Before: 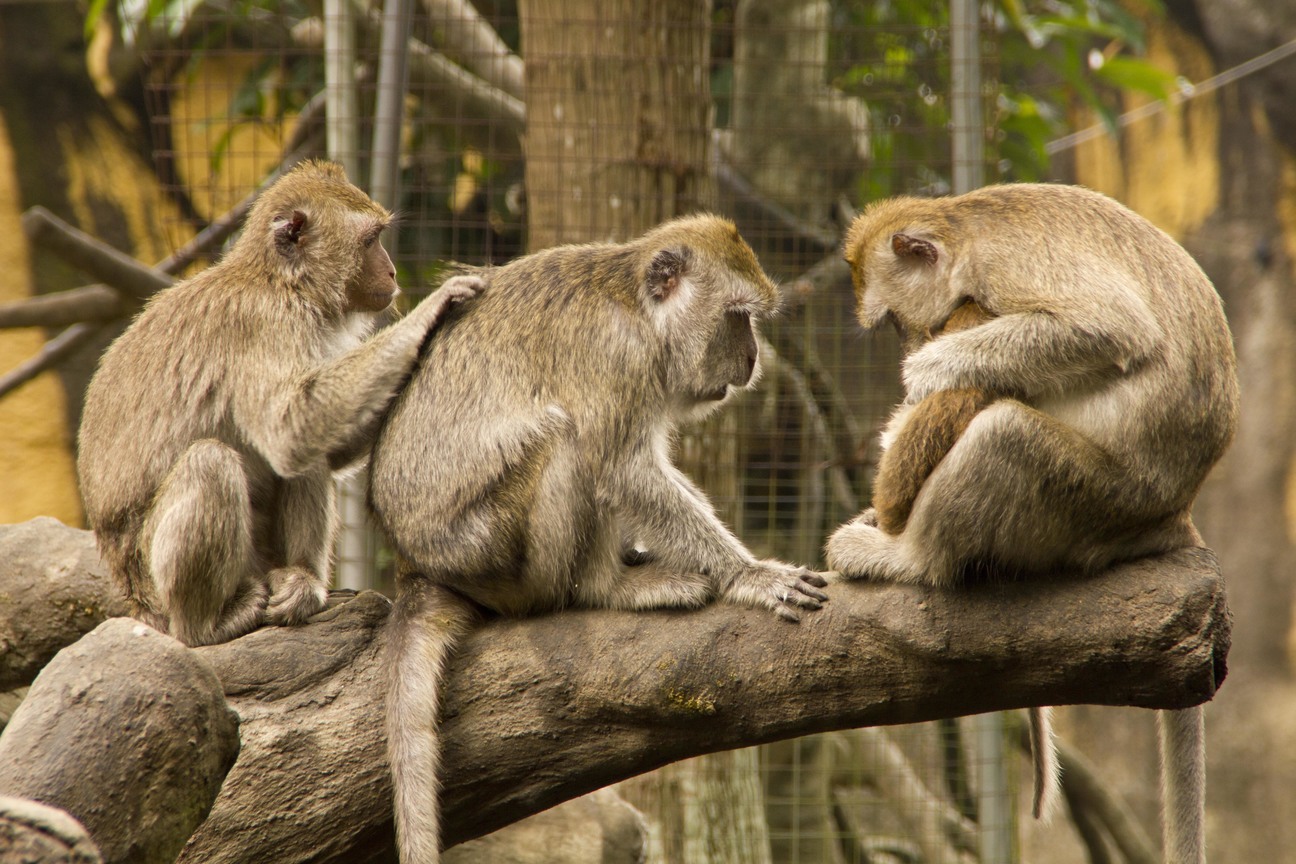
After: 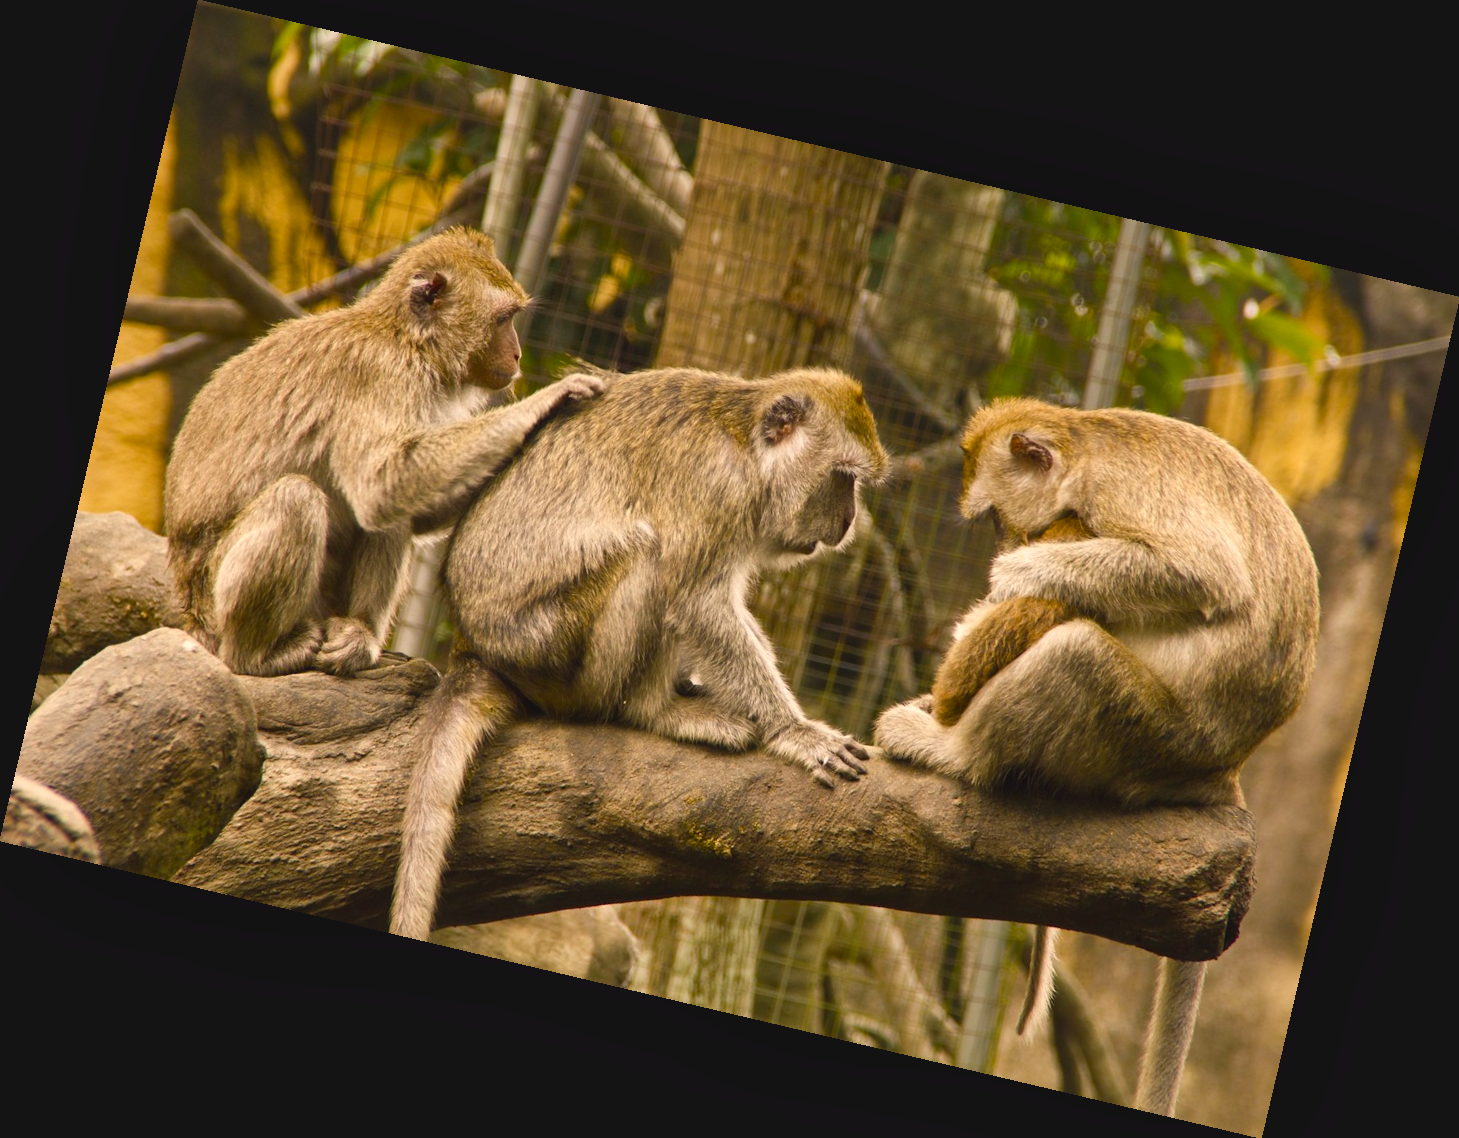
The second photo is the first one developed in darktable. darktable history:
rotate and perspective: rotation 13.27°, automatic cropping off
local contrast: mode bilateral grid, contrast 20, coarseness 50, detail 120%, midtone range 0.2
color balance rgb: shadows lift › chroma 2%, shadows lift › hue 247.2°, power › chroma 0.3%, power › hue 25.2°, highlights gain › chroma 3%, highlights gain › hue 60°, global offset › luminance 0.75%, perceptual saturation grading › global saturation 20%, perceptual saturation grading › highlights -20%, perceptual saturation grading › shadows 30%, global vibrance 20%
